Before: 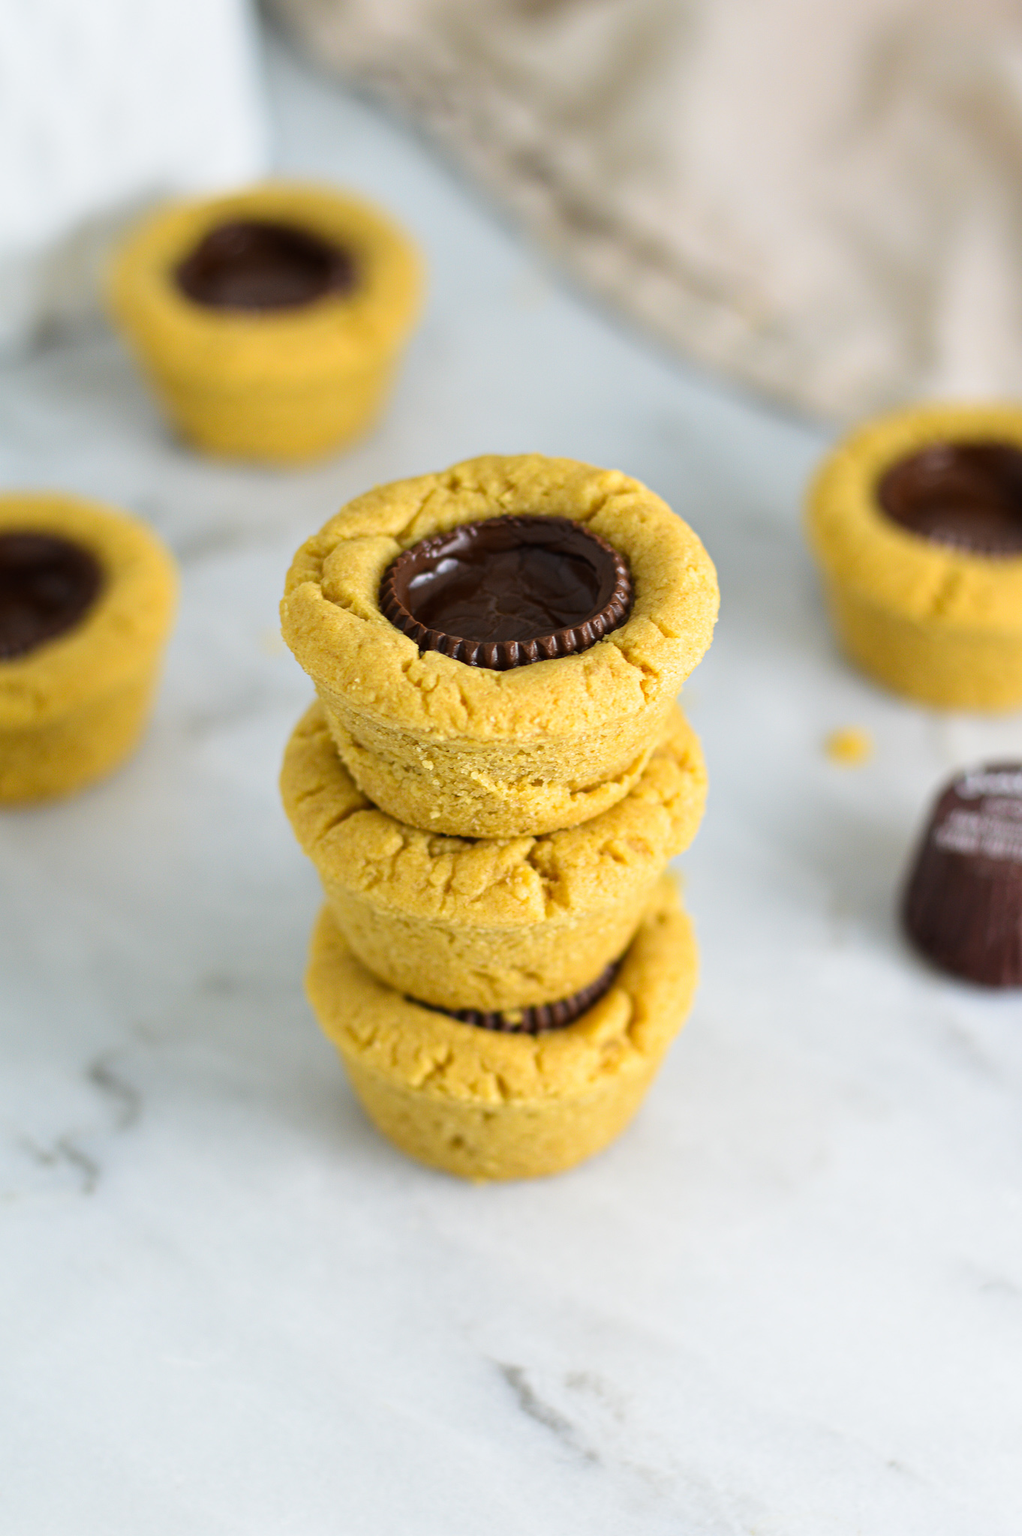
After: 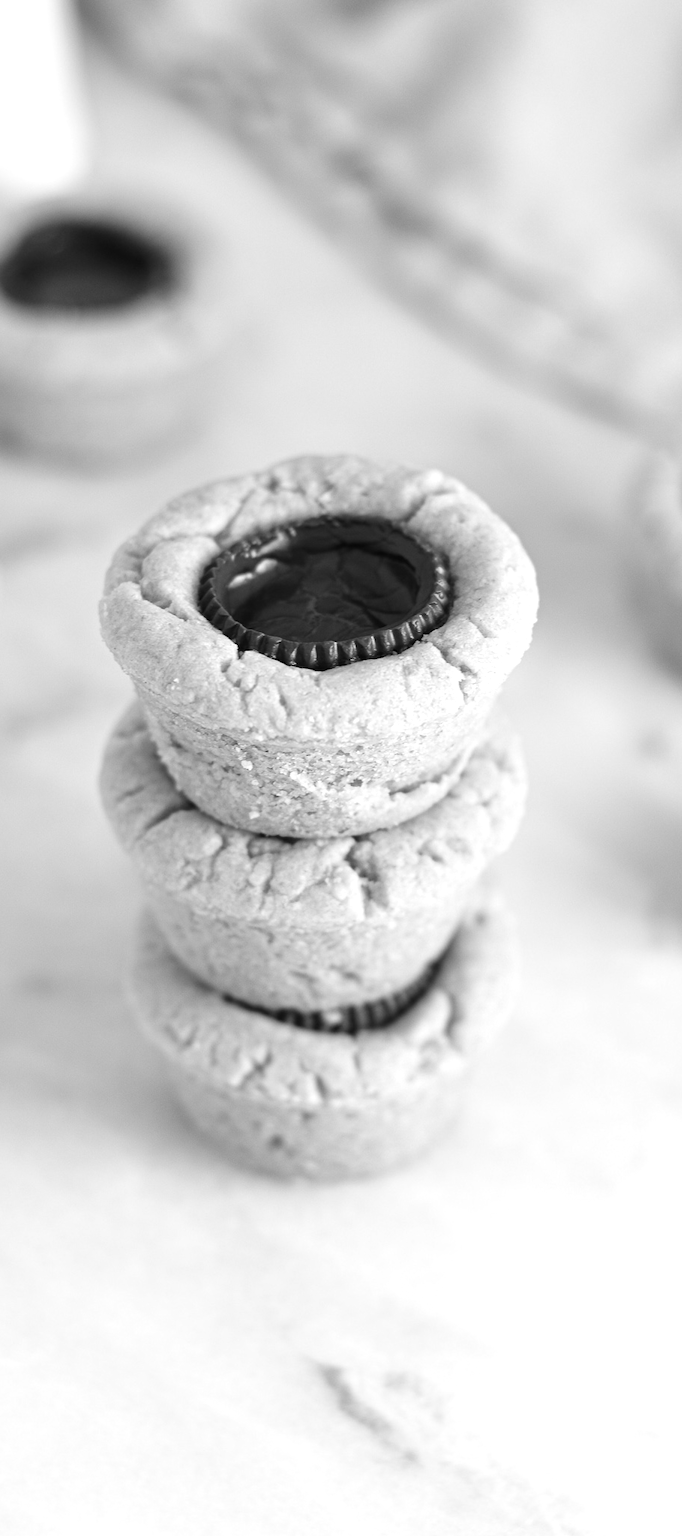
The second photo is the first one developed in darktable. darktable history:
exposure: exposure 0.375 EV, compensate highlight preservation false
crop and rotate: left 17.732%, right 15.423%
monochrome: a -6.99, b 35.61, size 1.4
color correction: highlights a* 0.003, highlights b* -0.283
